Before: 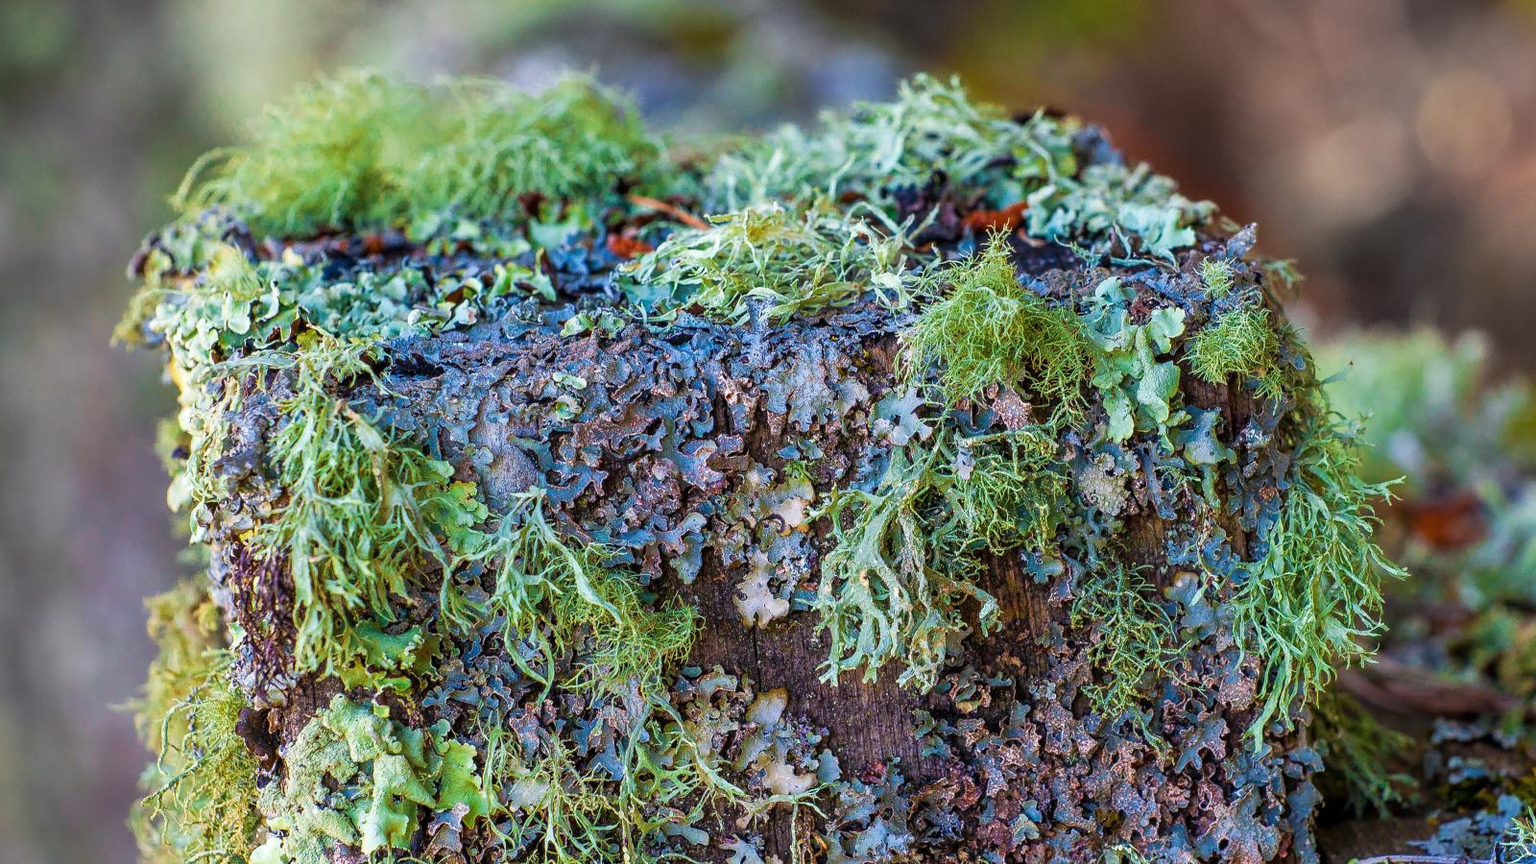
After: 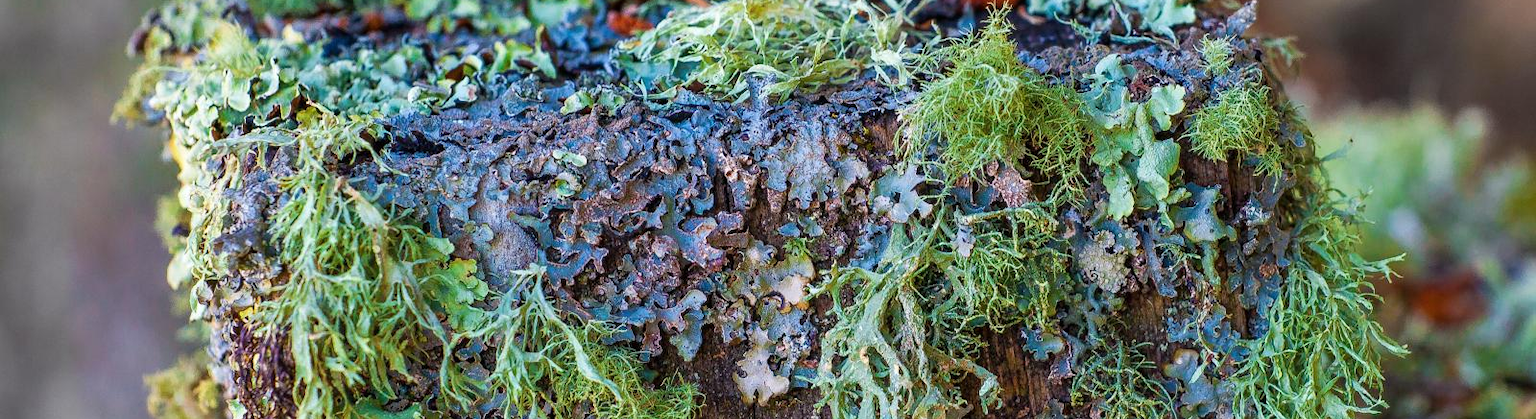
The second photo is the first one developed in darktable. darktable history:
crop and rotate: top 25.885%, bottom 25.517%
